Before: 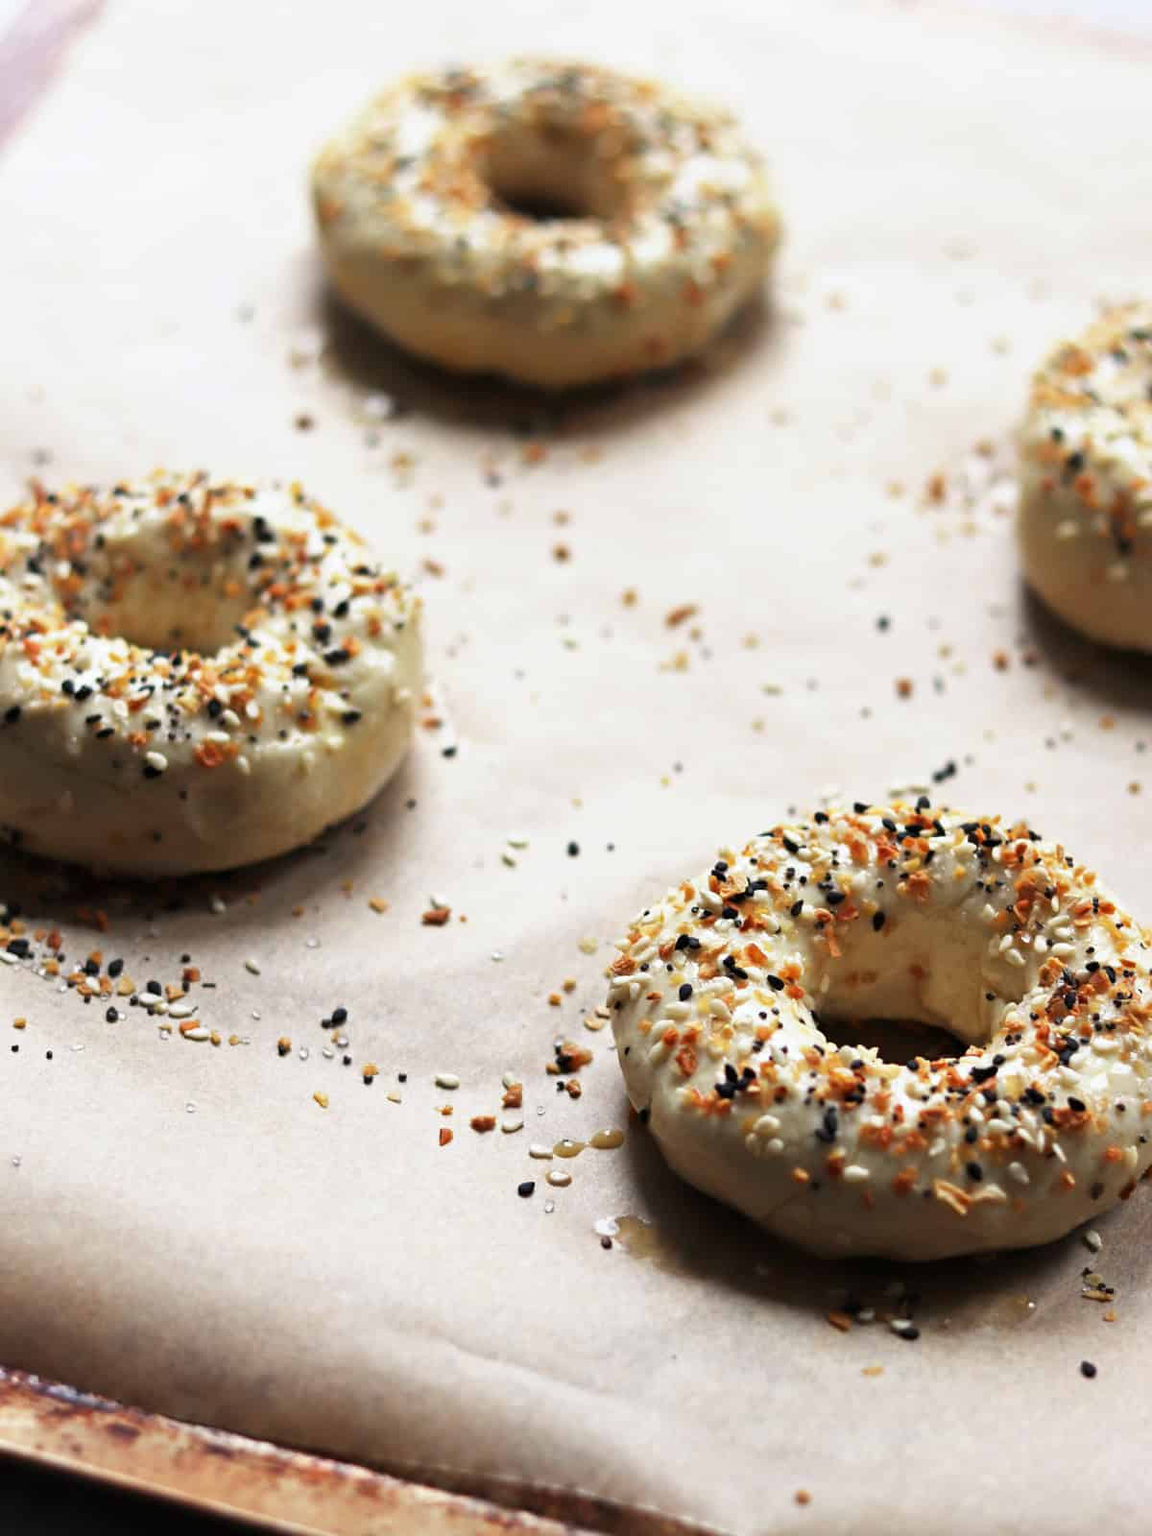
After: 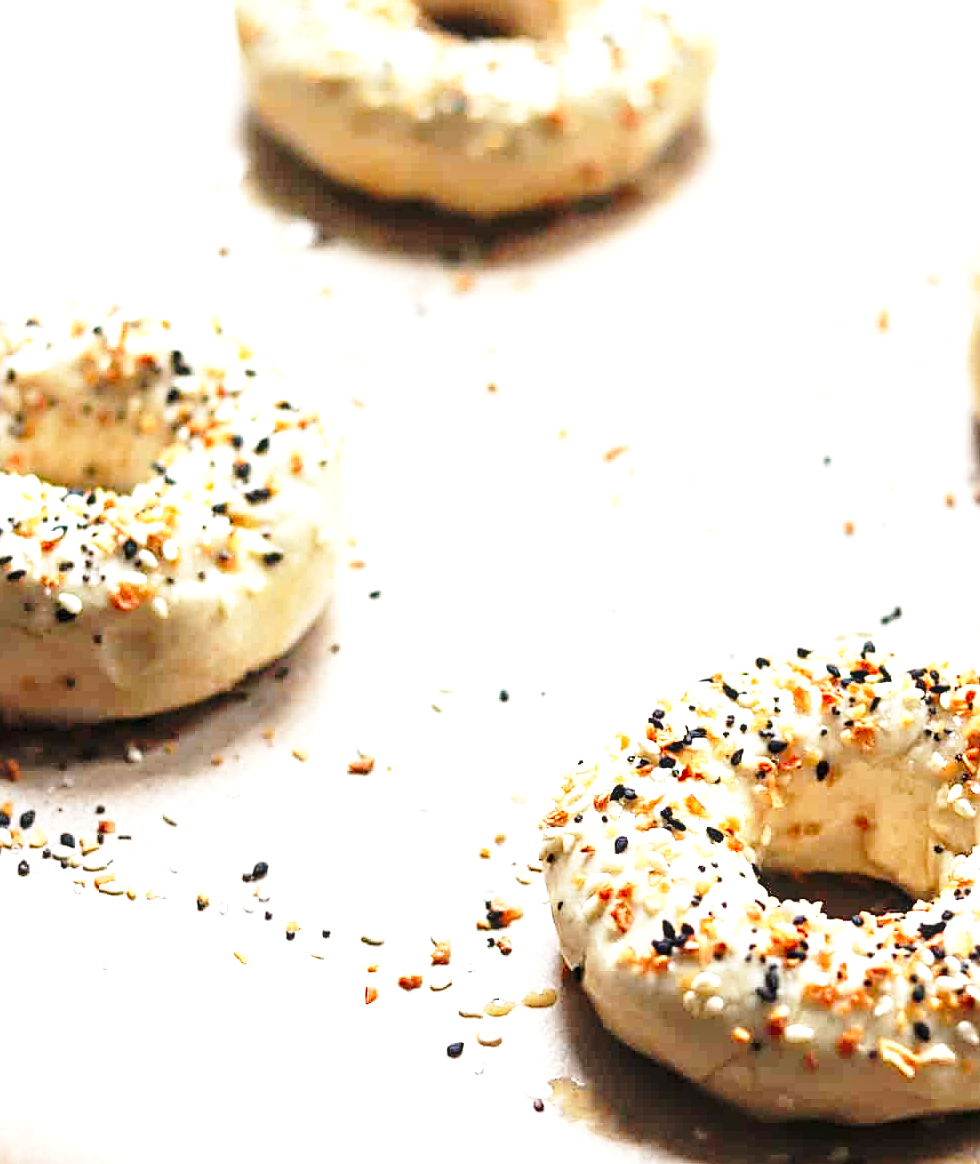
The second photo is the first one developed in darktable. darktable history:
crop: left 7.787%, top 11.824%, right 10.48%, bottom 15.392%
sharpen: on, module defaults
exposure: exposure 1.164 EV, compensate highlight preservation false
local contrast: on, module defaults
base curve: curves: ch0 [(0, 0) (0.028, 0.03) (0.121, 0.232) (0.46, 0.748) (0.859, 0.968) (1, 1)], preserve colors none
